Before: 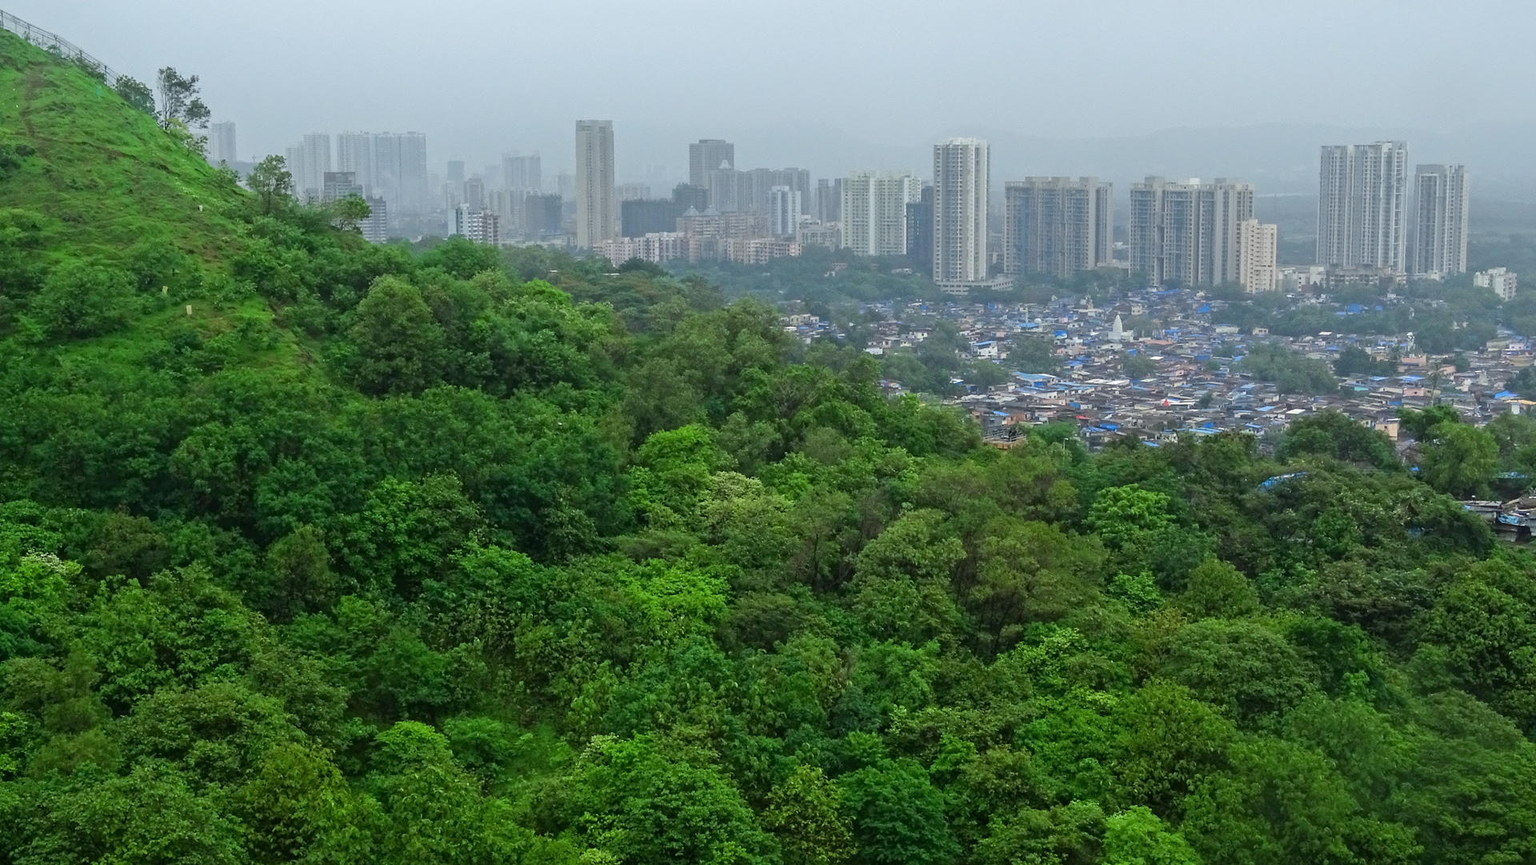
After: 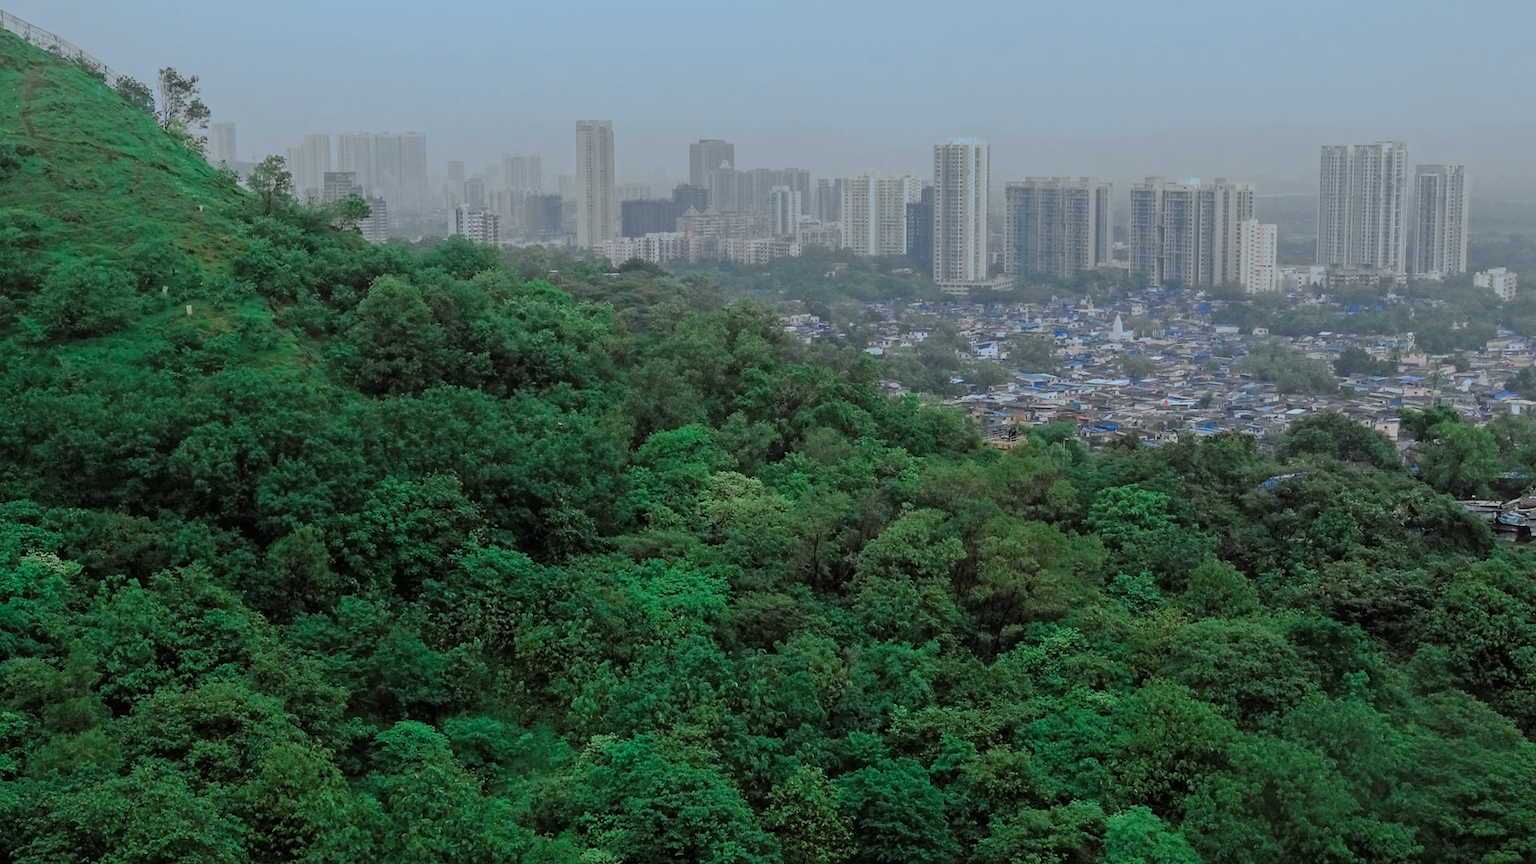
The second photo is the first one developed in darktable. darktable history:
split-toning: shadows › hue 351.18°, shadows › saturation 0.86, highlights › hue 218.82°, highlights › saturation 0.73, balance -19.167
filmic rgb: black relative exposure -7.65 EV, white relative exposure 4.56 EV, hardness 3.61
color zones: curves: ch0 [(0, 0.5) (0.125, 0.4) (0.25, 0.5) (0.375, 0.4) (0.5, 0.4) (0.625, 0.35) (0.75, 0.35) (0.875, 0.5)]; ch1 [(0, 0.35) (0.125, 0.45) (0.25, 0.35) (0.375, 0.35) (0.5, 0.35) (0.625, 0.35) (0.75, 0.45) (0.875, 0.35)]; ch2 [(0, 0.6) (0.125, 0.5) (0.25, 0.5) (0.375, 0.6) (0.5, 0.6) (0.625, 0.5) (0.75, 0.5) (0.875, 0.5)]
